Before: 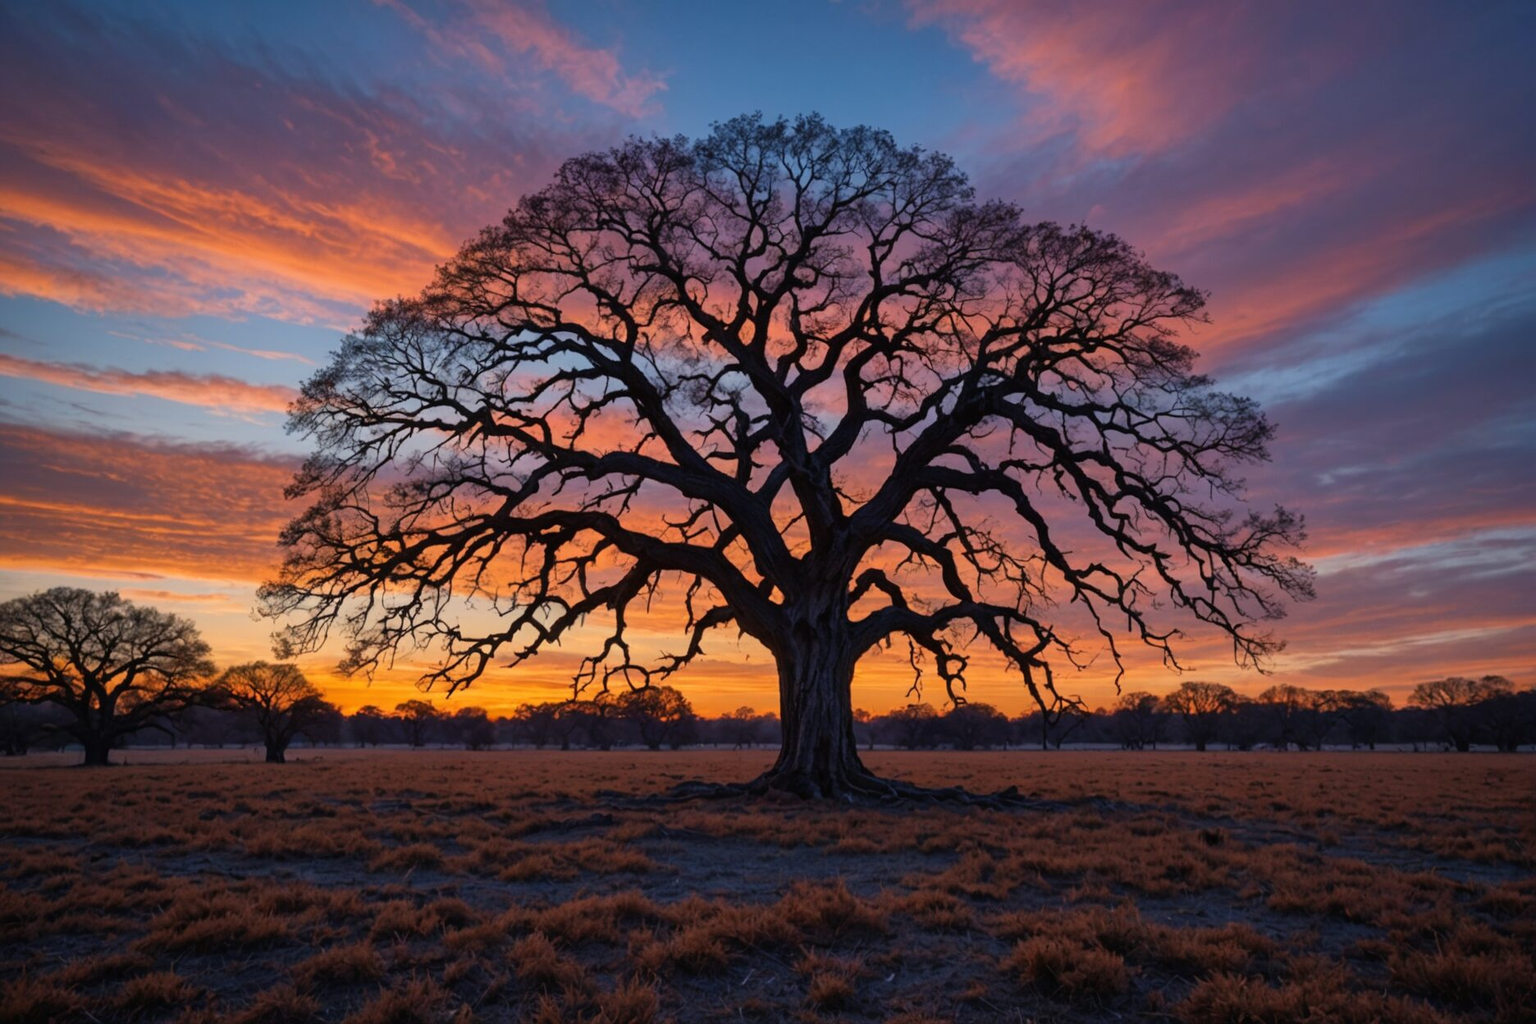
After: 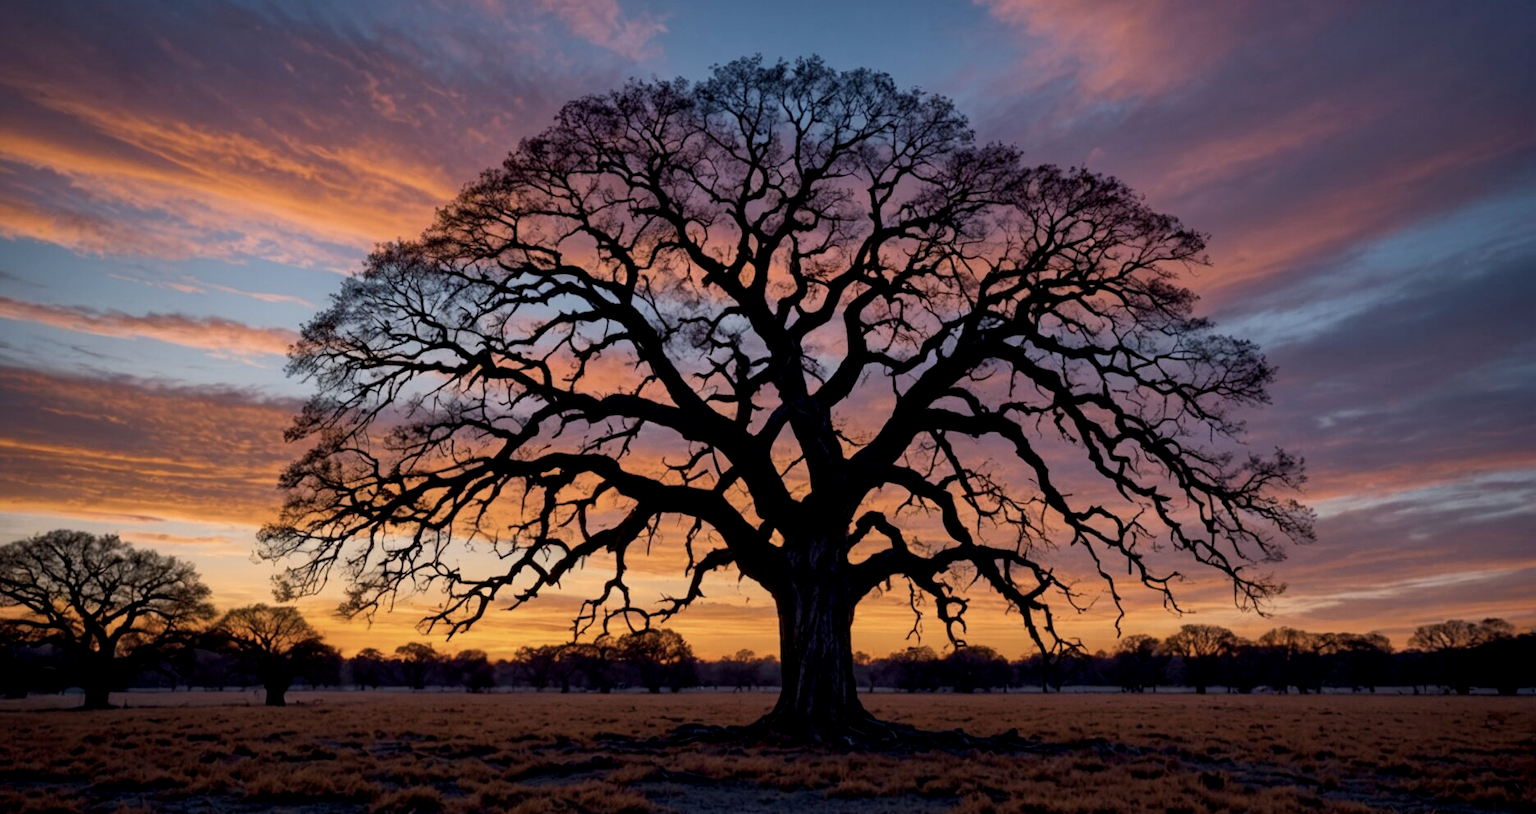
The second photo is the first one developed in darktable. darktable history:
tone equalizer: on, module defaults
crop and rotate: top 5.667%, bottom 14.756%
contrast brightness saturation: contrast 0.096, saturation -0.378
color balance rgb: perceptual saturation grading › global saturation 19.719%, global vibrance 15.147%
exposure: black level correction 0.009, compensate exposure bias true, compensate highlight preservation false
